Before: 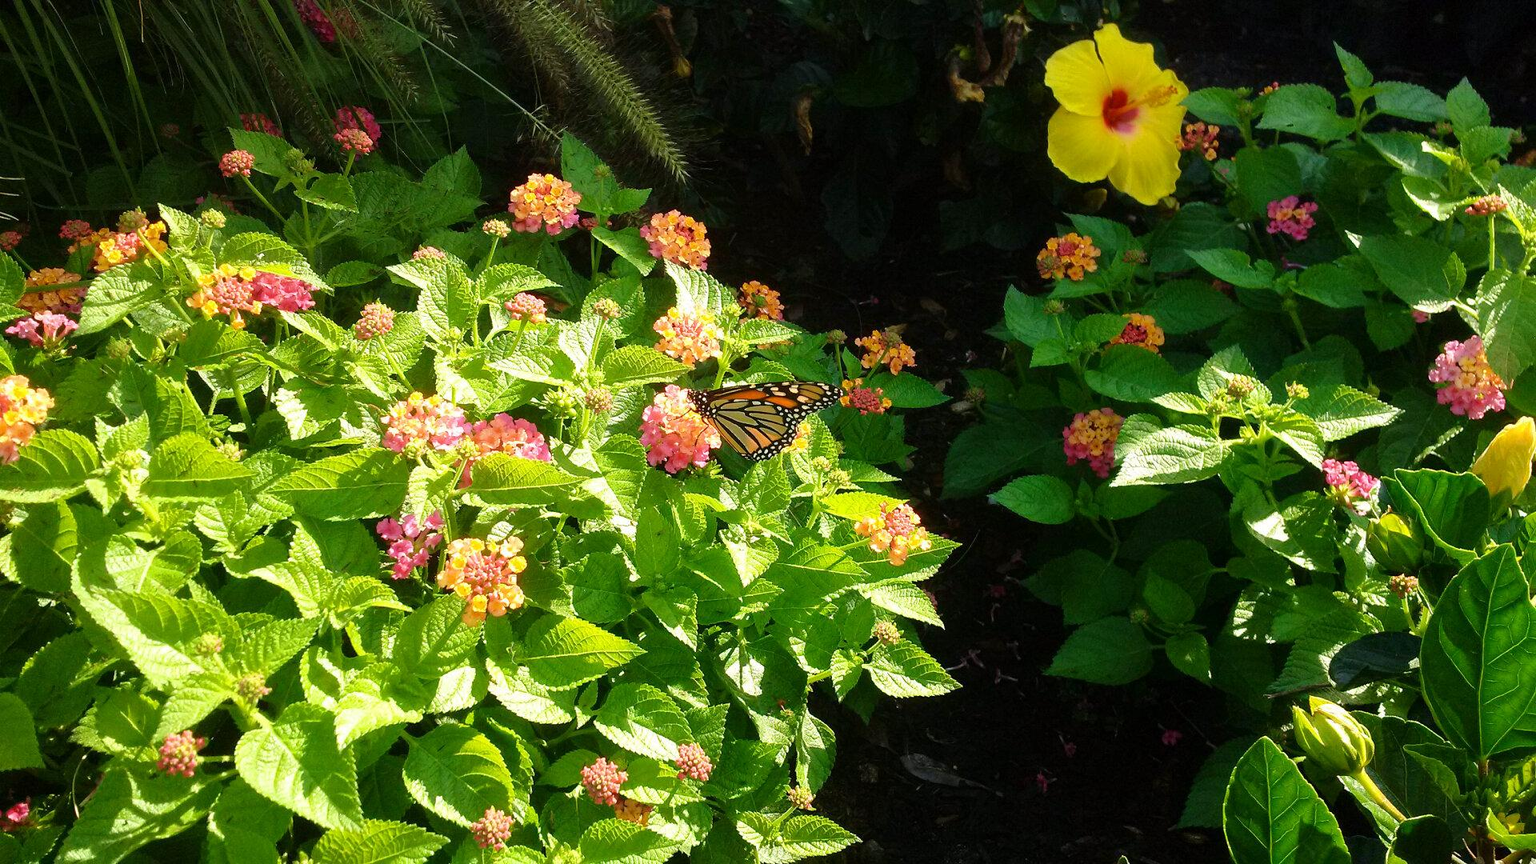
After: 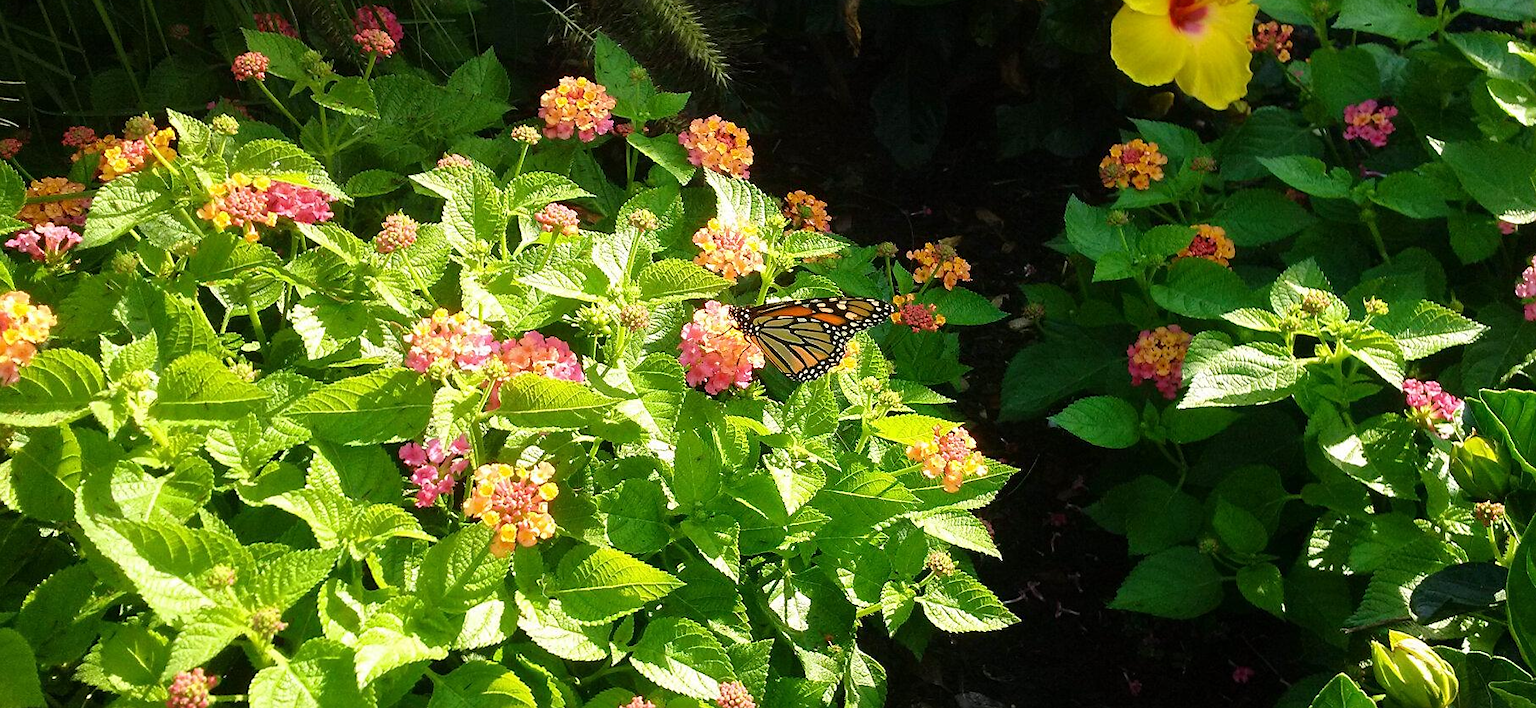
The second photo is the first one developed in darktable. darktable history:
sharpen: radius 1.467, amount 0.39, threshold 1.344
crop and rotate: angle 0.051°, top 11.779%, right 5.611%, bottom 10.741%
